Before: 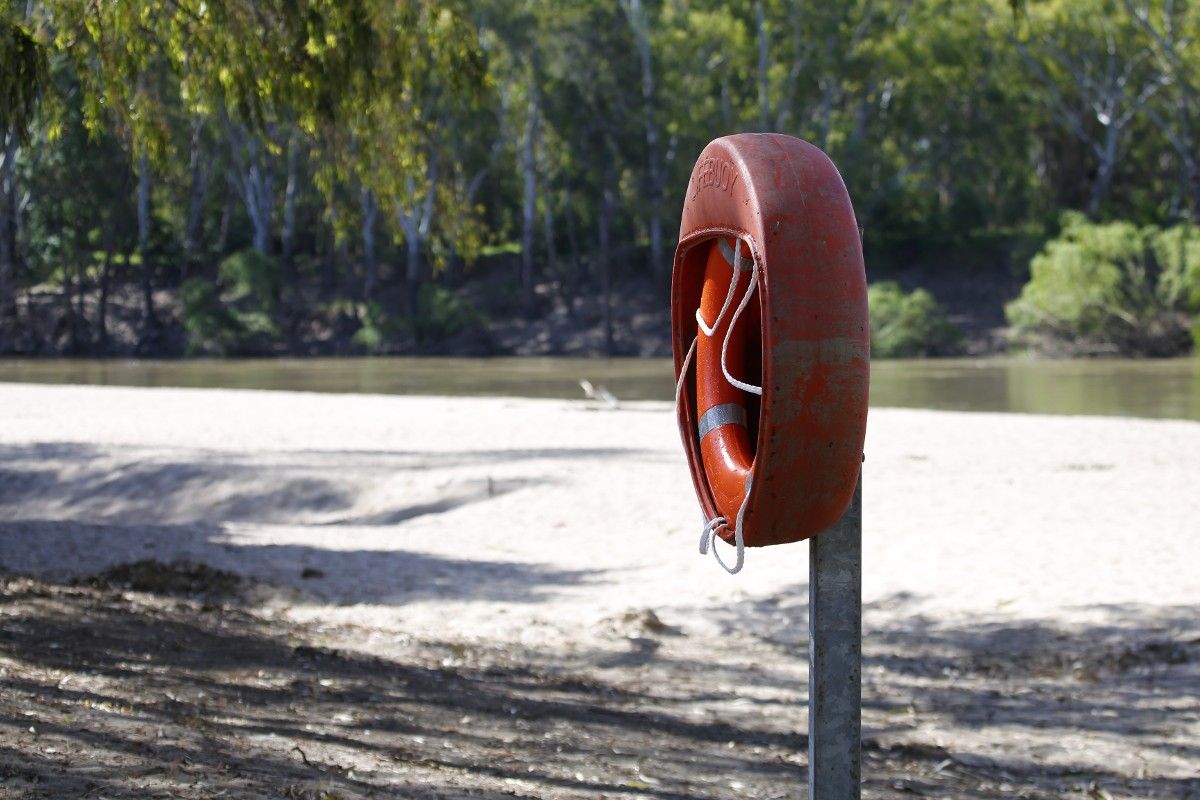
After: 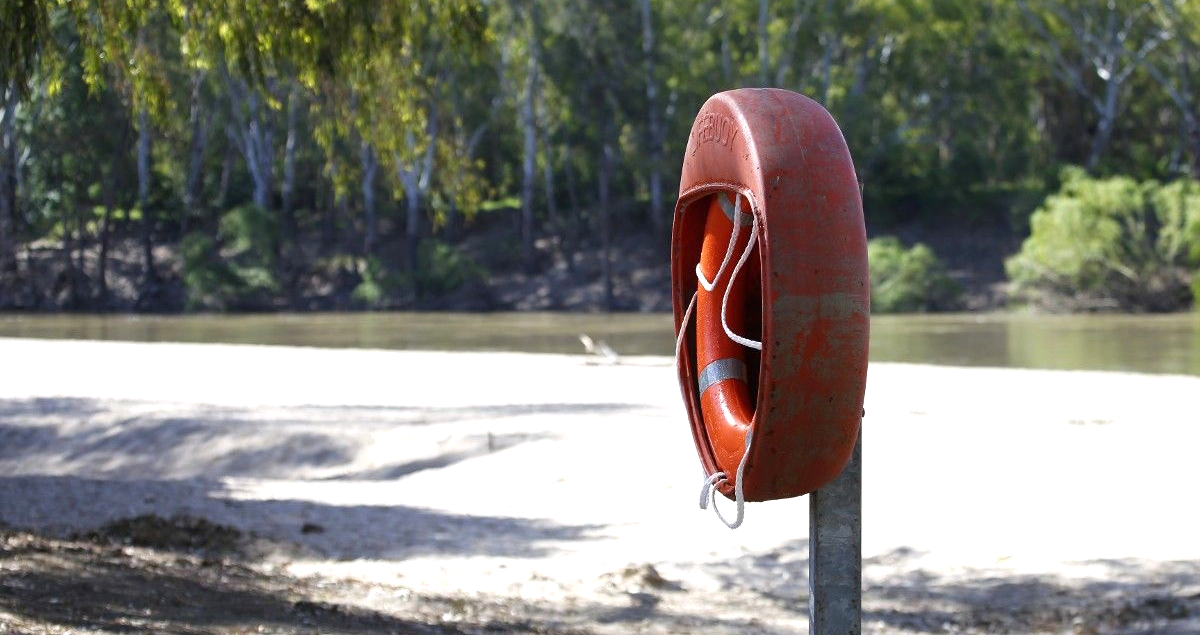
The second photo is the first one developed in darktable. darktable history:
crop and rotate: top 5.651%, bottom 14.87%
exposure: exposure 0.372 EV, compensate highlight preservation false
